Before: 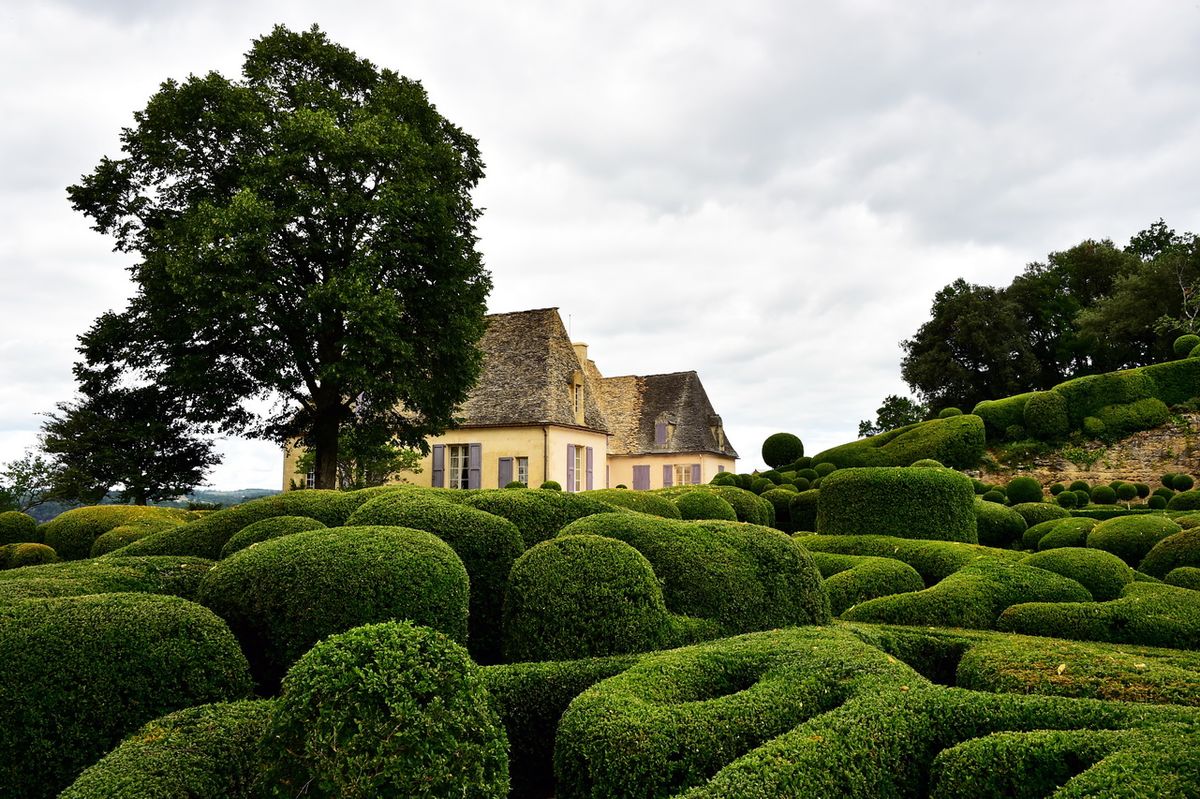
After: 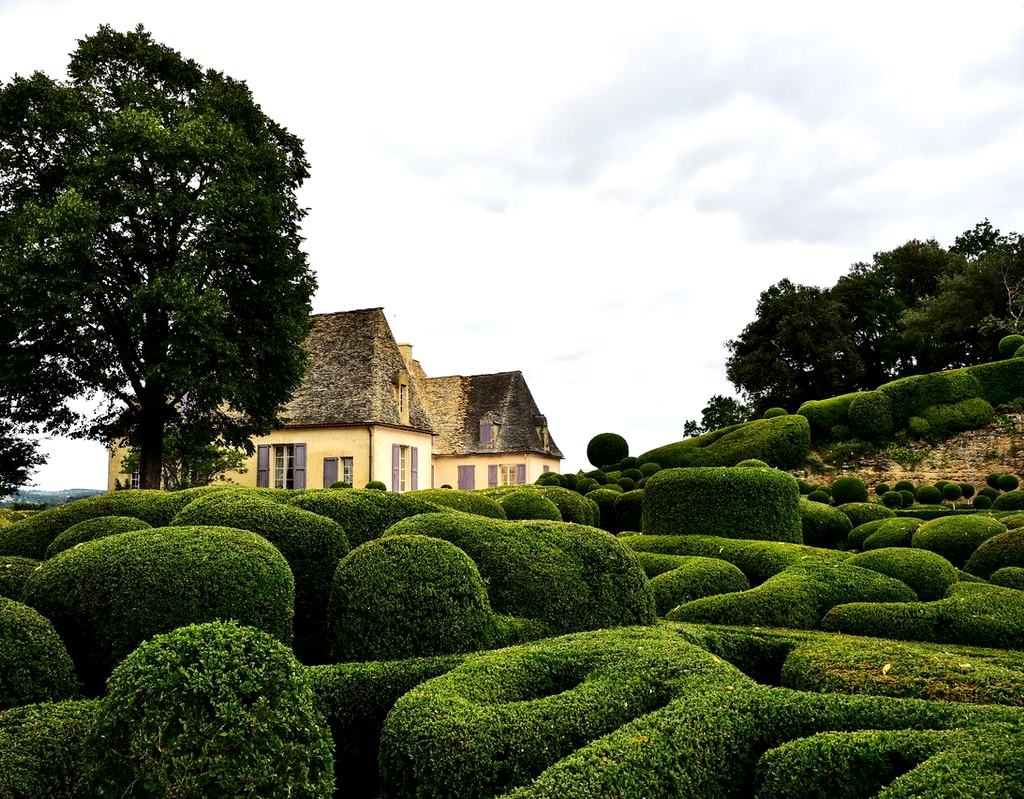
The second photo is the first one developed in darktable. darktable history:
tone equalizer: -8 EV -0.417 EV, -7 EV -0.389 EV, -6 EV -0.333 EV, -5 EV -0.222 EV, -3 EV 0.222 EV, -2 EV 0.333 EV, -1 EV 0.389 EV, +0 EV 0.417 EV, edges refinement/feathering 500, mask exposure compensation -1.57 EV, preserve details no
local contrast: highlights 61%, shadows 106%, detail 107%, midtone range 0.529
crop and rotate: left 14.584%
